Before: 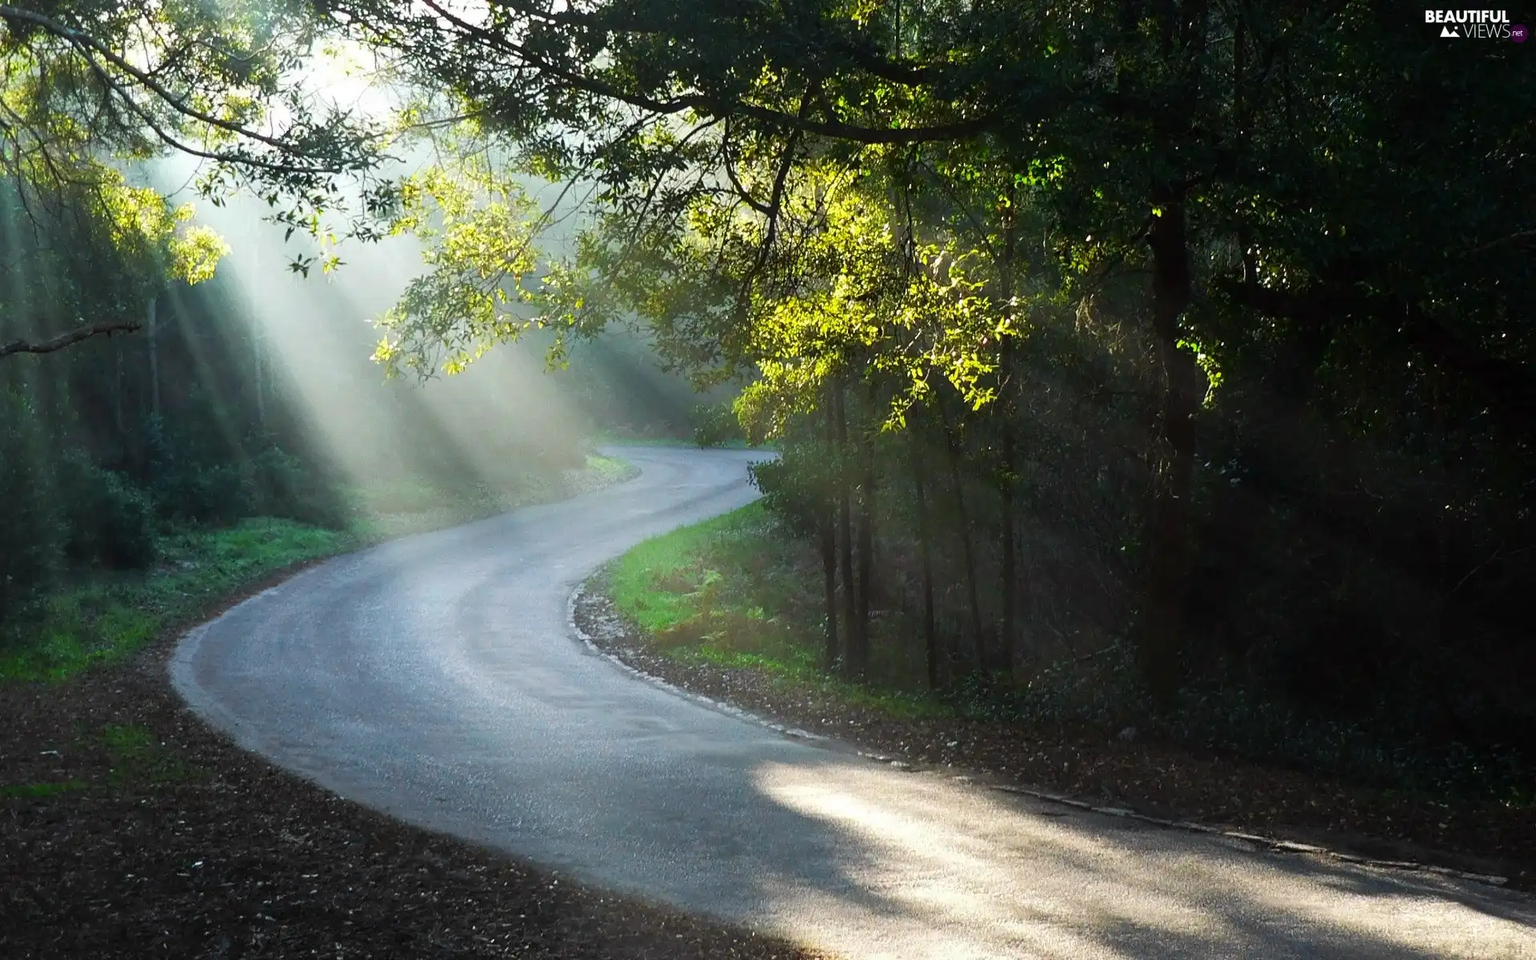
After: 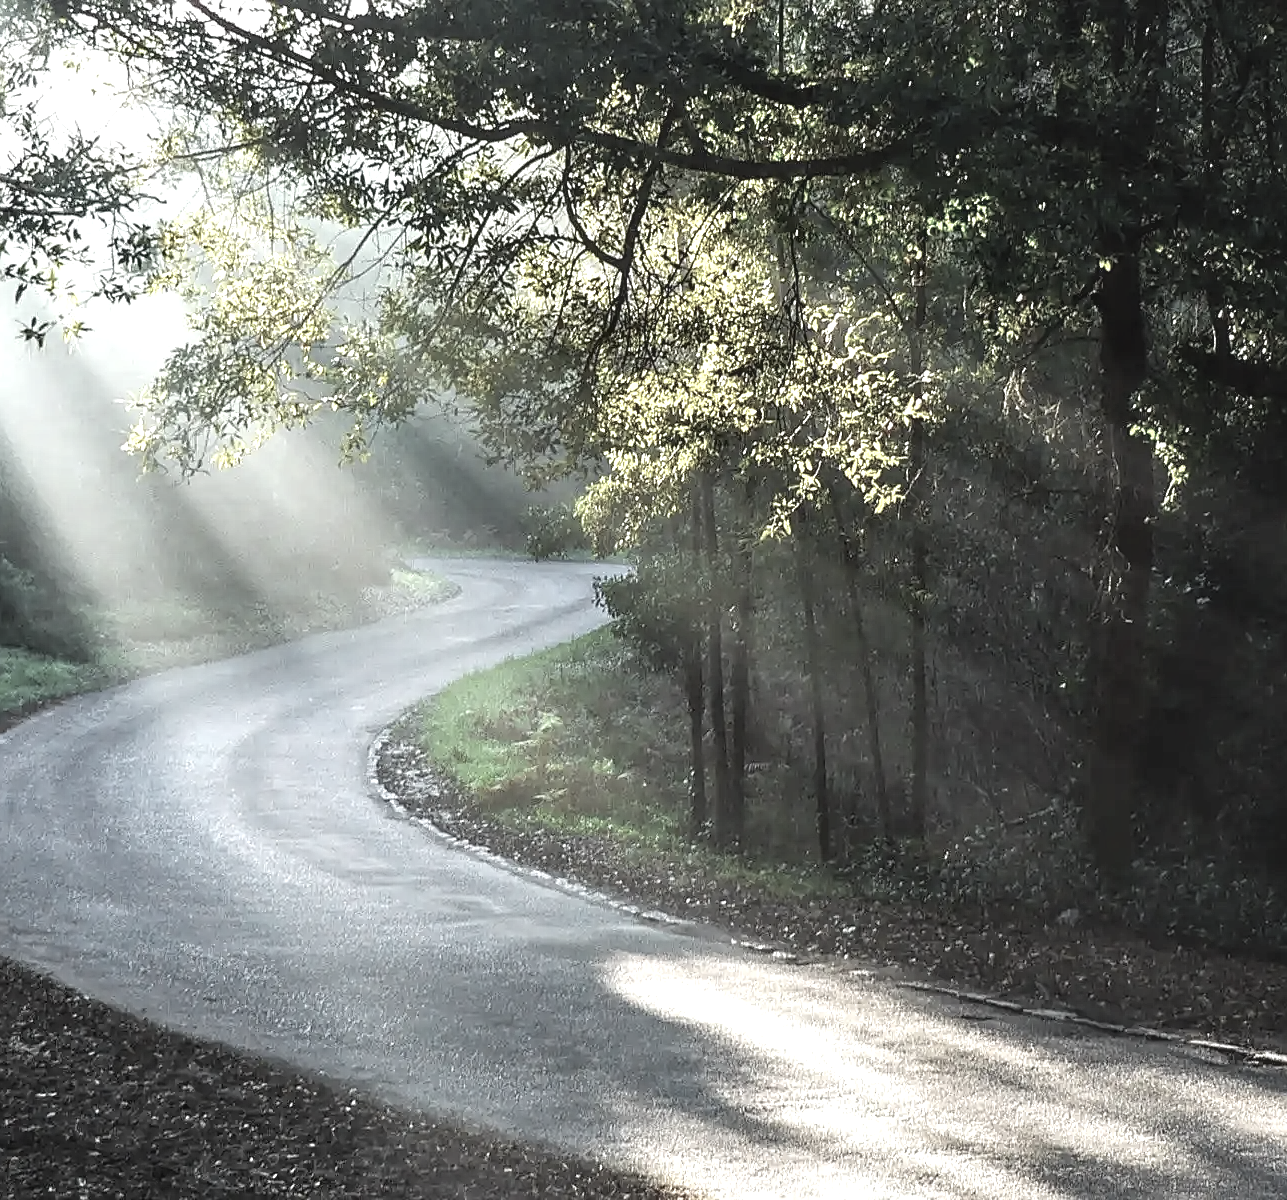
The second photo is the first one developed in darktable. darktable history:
crop and rotate: left 17.8%, right 15.128%
local contrast: on, module defaults
color correction: highlights b* -0.001, saturation 0.346
exposure: exposure 0.6 EV, compensate highlight preservation false
contrast equalizer: octaves 7, y [[0.546, 0.552, 0.554, 0.554, 0.552, 0.546], [0.5 ×6], [0.5 ×6], [0 ×6], [0 ×6]]
contrast brightness saturation: contrast -0.101, brightness 0.047, saturation 0.08
sharpen: on, module defaults
